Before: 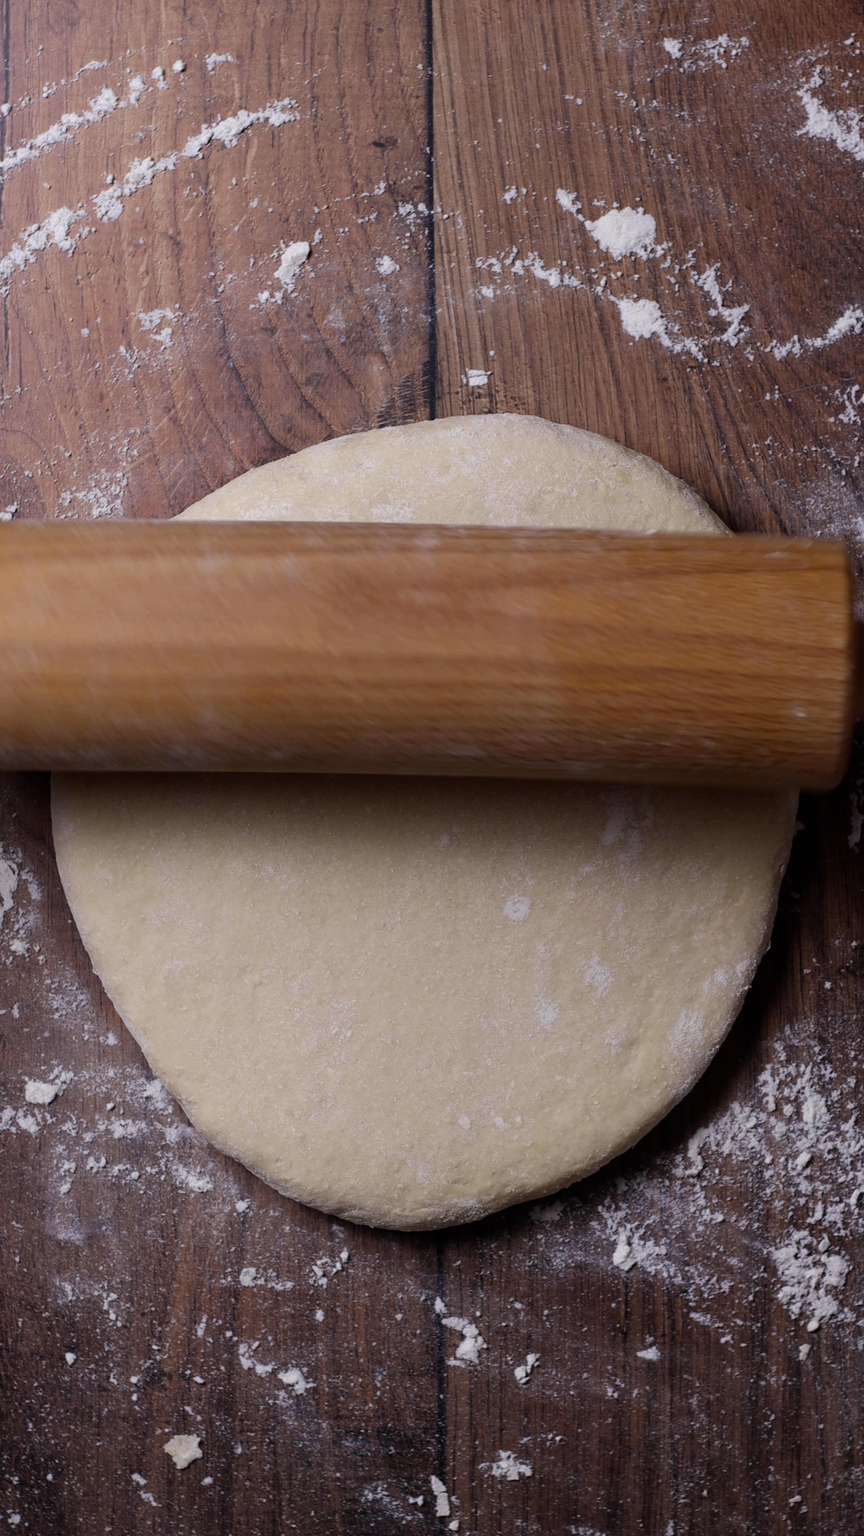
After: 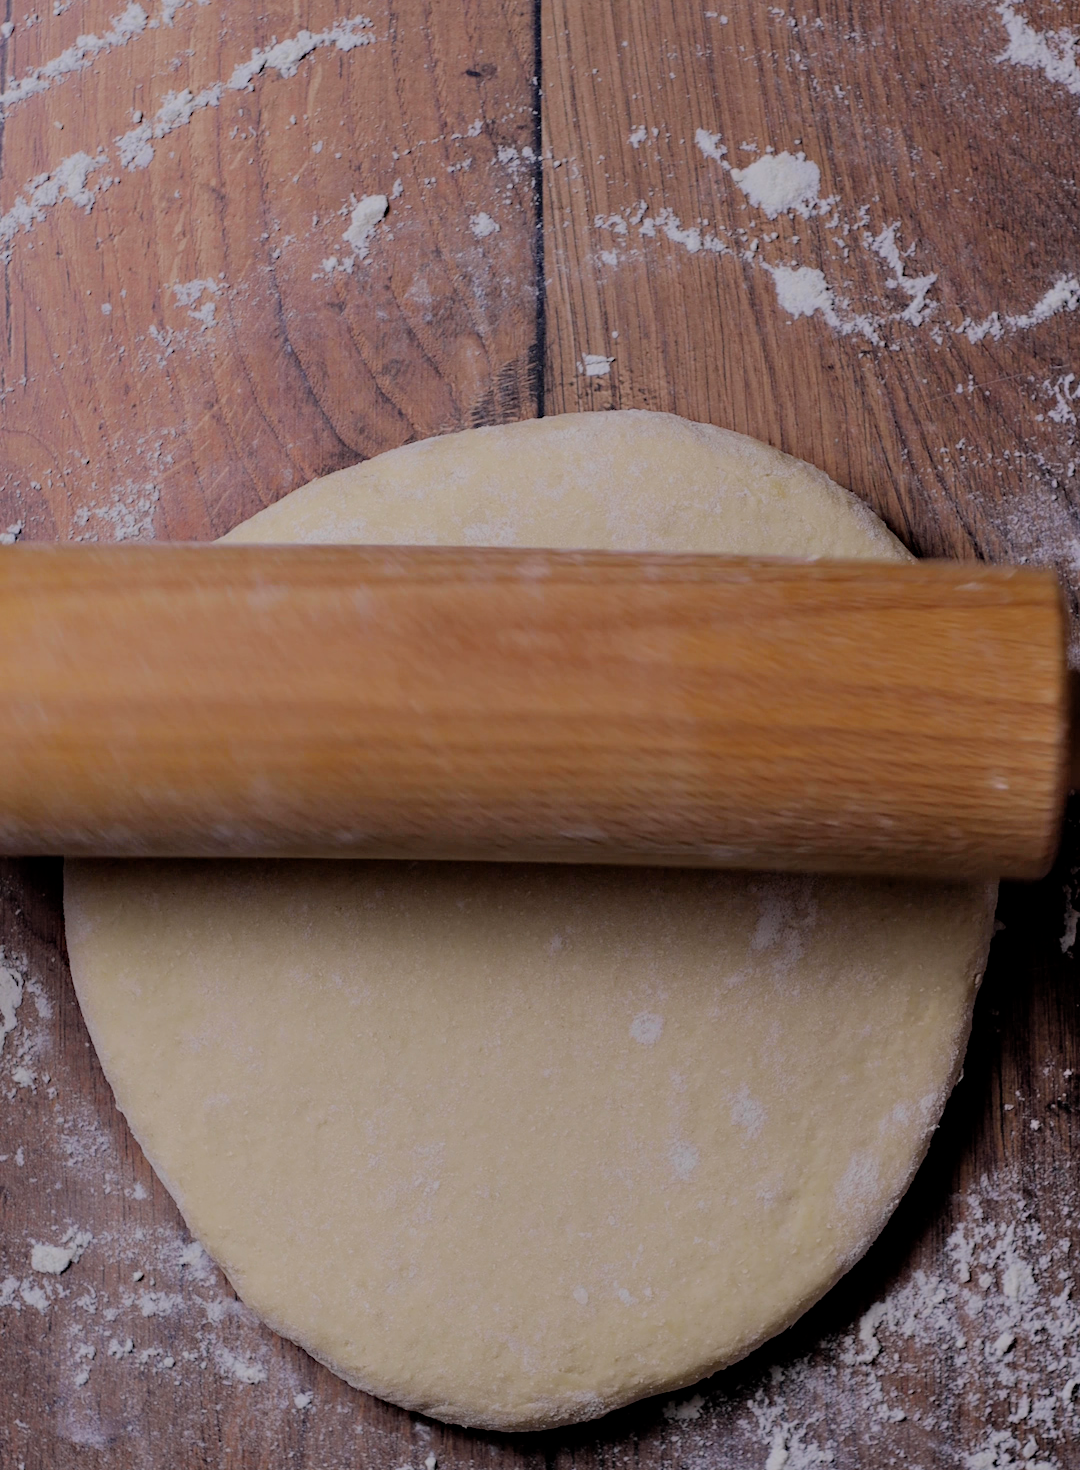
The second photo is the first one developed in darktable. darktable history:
crop: top 5.604%, bottom 17.821%
filmic rgb: black relative exposure -7.04 EV, white relative exposure 6 EV, target black luminance 0%, hardness 2.77, latitude 62.07%, contrast 0.698, highlights saturation mix 10.78%, shadows ↔ highlights balance -0.066%, color science v6 (2022)
exposure: black level correction 0, exposure 0.394 EV, compensate highlight preservation false
haze removal: adaptive false
shadows and highlights: shadows 36.54, highlights -27.08, soften with gaussian
